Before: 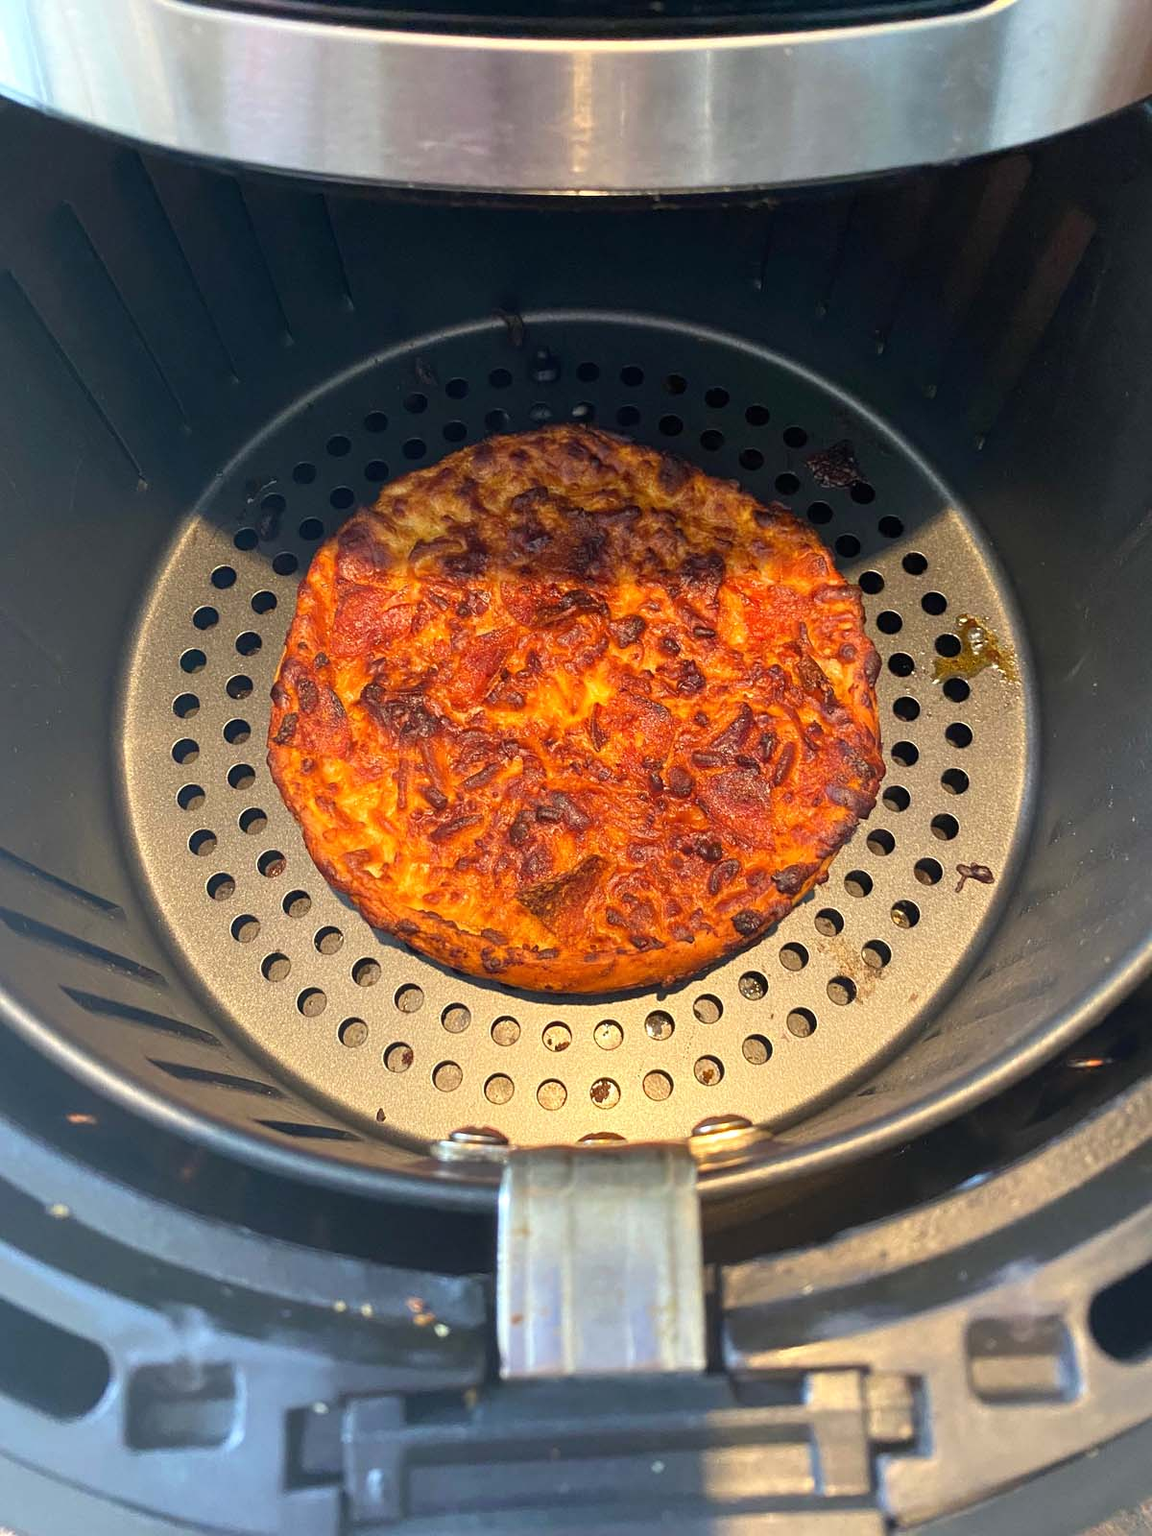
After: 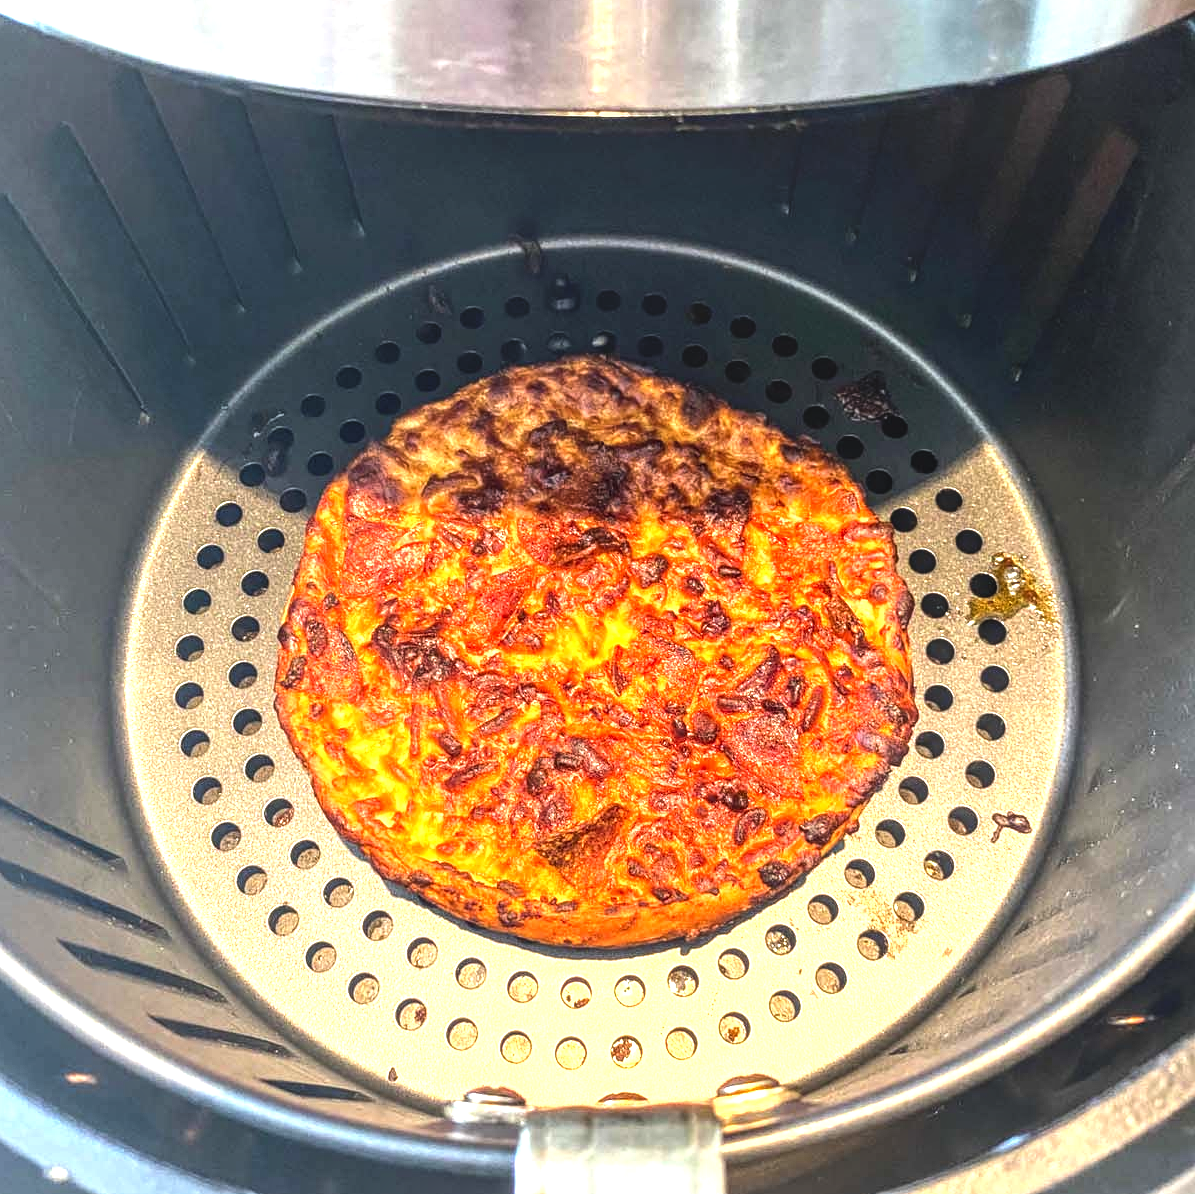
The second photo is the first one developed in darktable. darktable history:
crop: left 0.373%, top 5.477%, bottom 19.84%
tone equalizer: -8 EV -0.771 EV, -7 EV -0.699 EV, -6 EV -0.597 EV, -5 EV -0.389 EV, -3 EV 0.382 EV, -2 EV 0.6 EV, -1 EV 0.69 EV, +0 EV 0.753 EV, edges refinement/feathering 500, mask exposure compensation -1.57 EV, preserve details no
exposure: black level correction 0, exposure 0.698 EV, compensate exposure bias true, compensate highlight preservation false
local contrast: highlights 5%, shadows 5%, detail 133%
